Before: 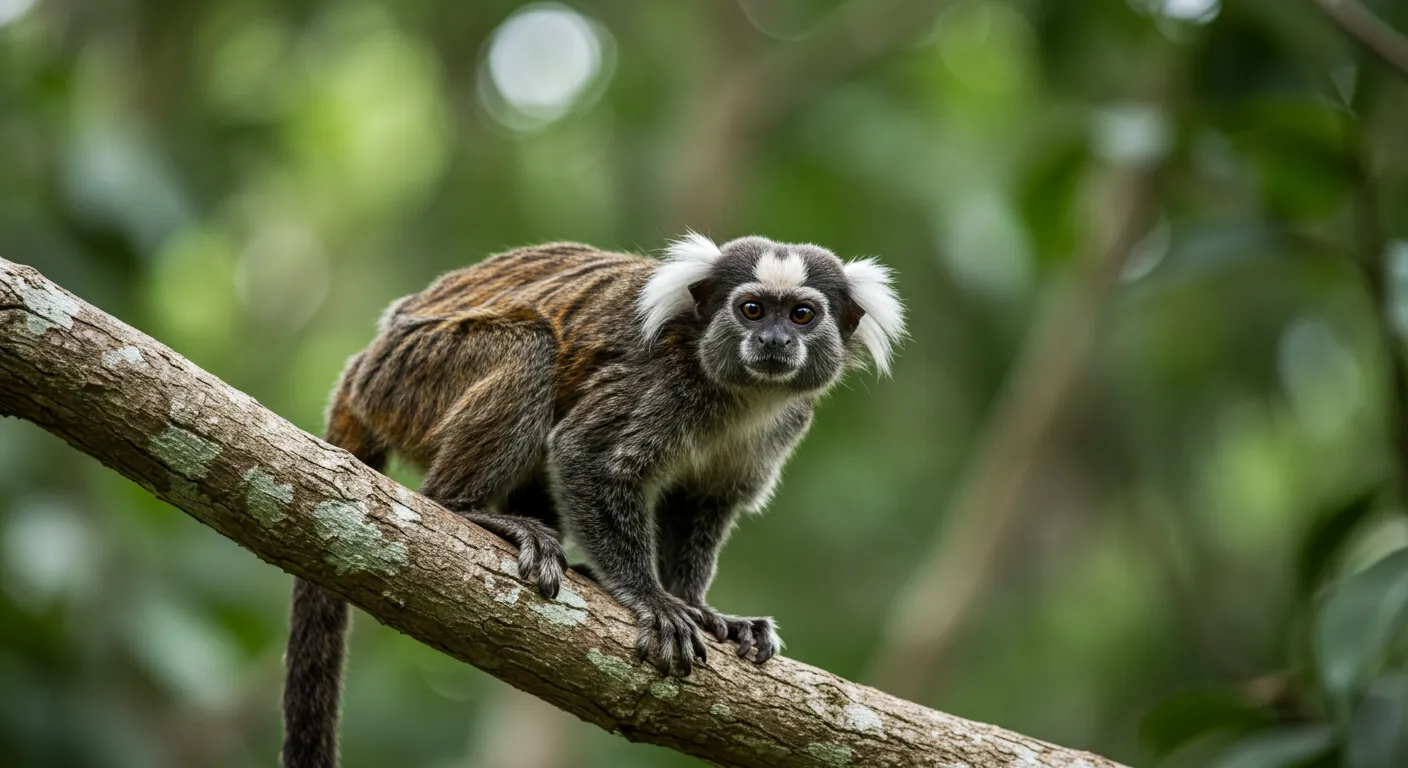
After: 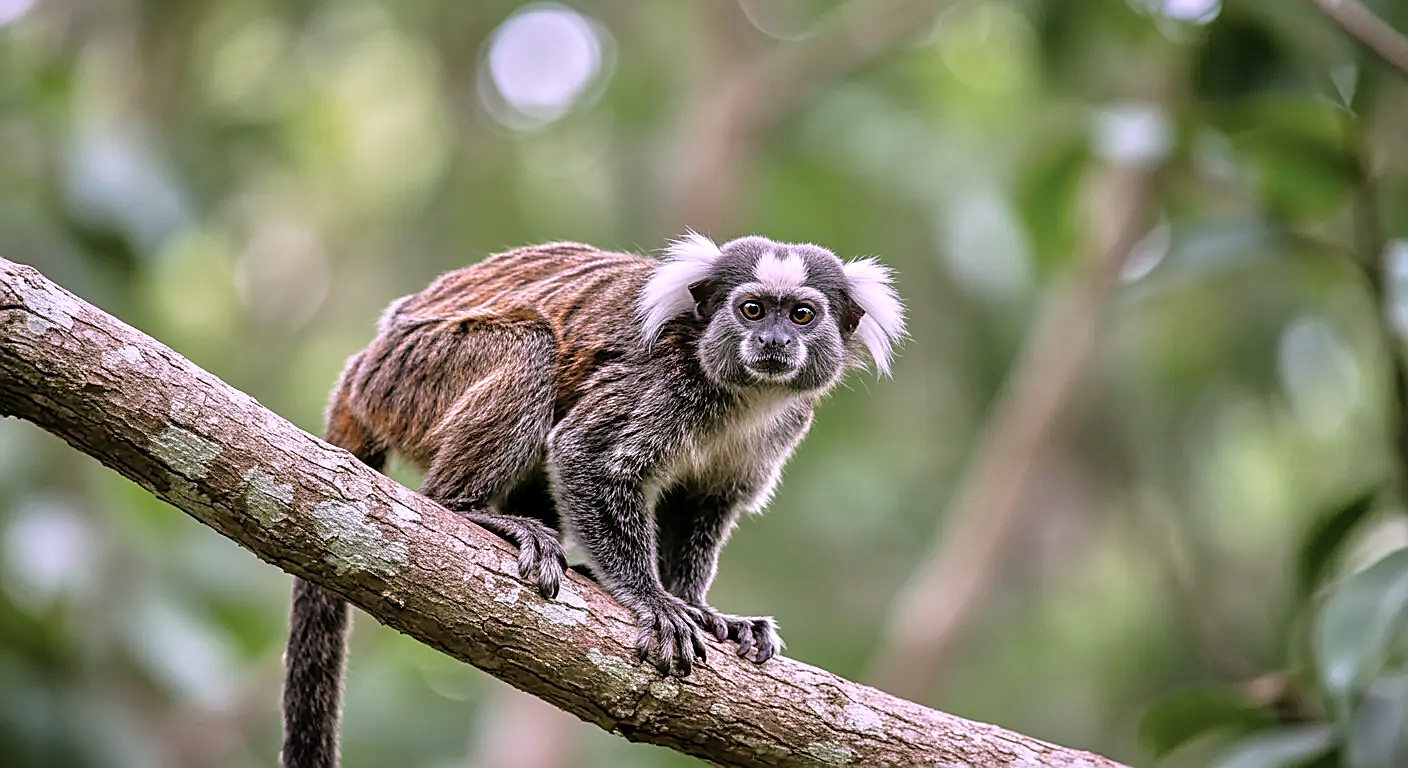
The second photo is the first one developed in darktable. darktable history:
tone equalizer: -7 EV 0.15 EV, -6 EV 0.6 EV, -5 EV 1.15 EV, -4 EV 1.33 EV, -3 EV 1.15 EV, -2 EV 0.6 EV, -1 EV 0.15 EV, mask exposure compensation -0.5 EV
contrast brightness saturation: contrast 0.01, saturation -0.05
white balance: red 1.009, blue 0.985
sharpen: radius 1.4, amount 1.25, threshold 0.7
rotate and perspective: automatic cropping original format, crop left 0, crop top 0
color correction: highlights a* 15.46, highlights b* -20.56
